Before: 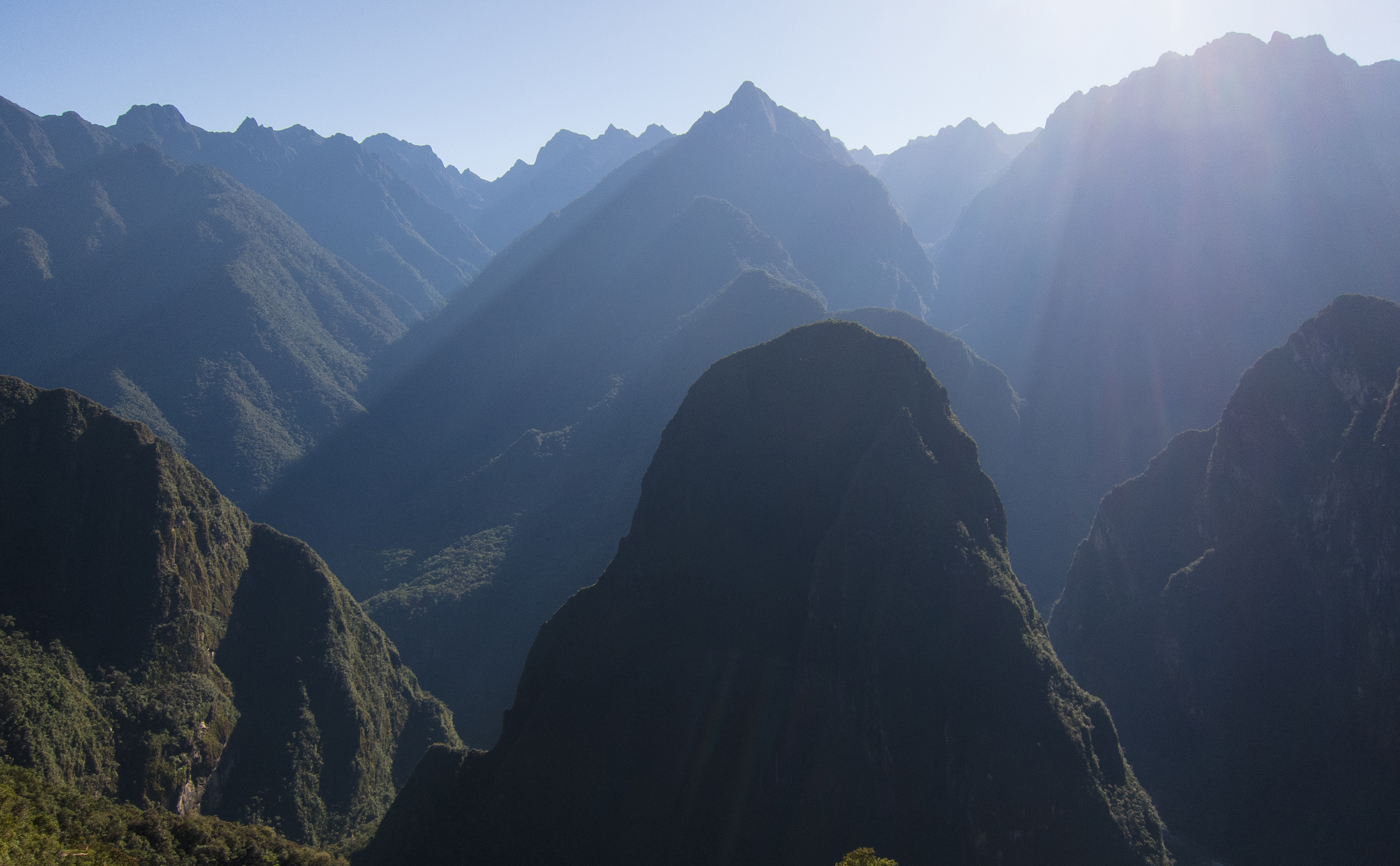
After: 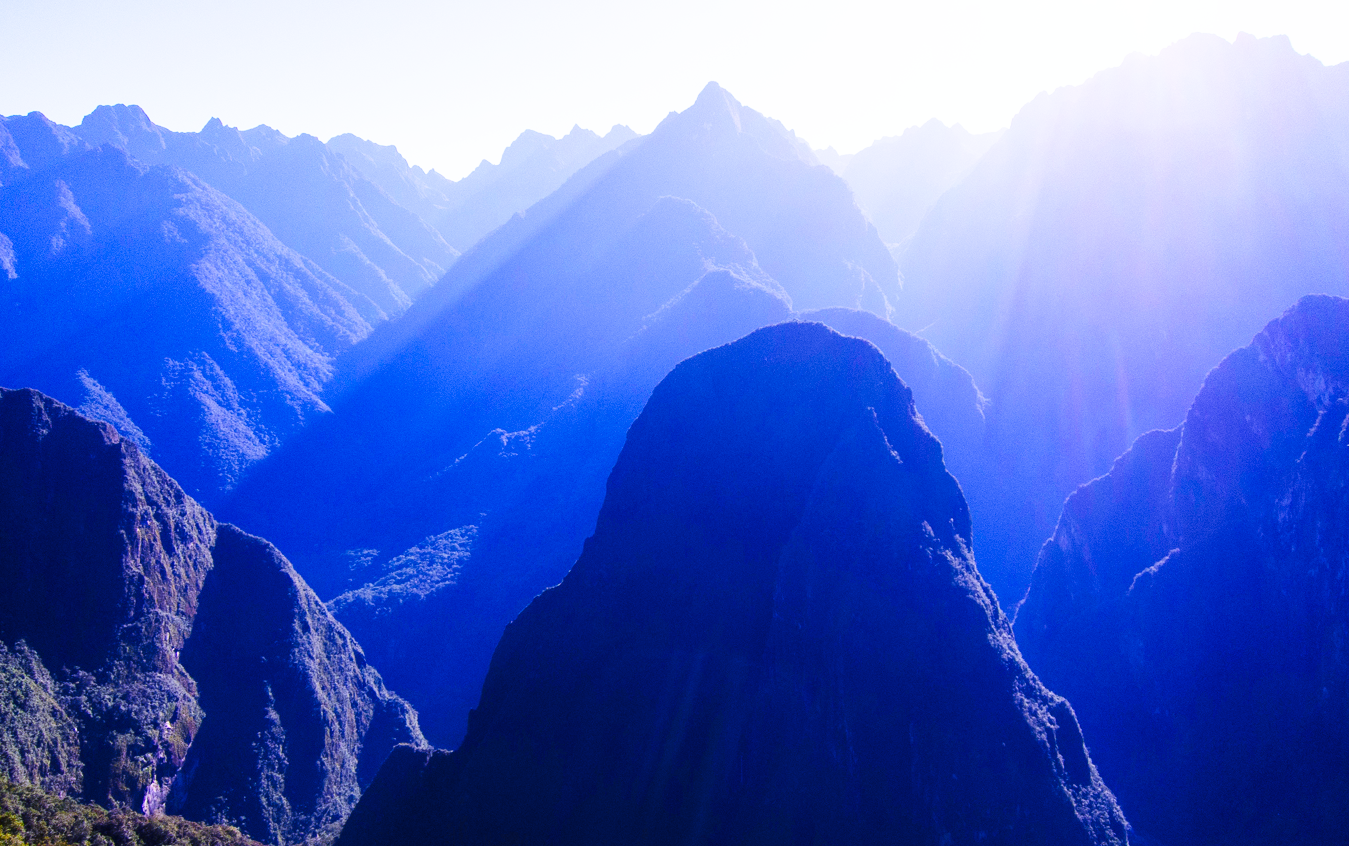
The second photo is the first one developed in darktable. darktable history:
crop and rotate: left 2.536%, right 1.107%, bottom 2.246%
contrast brightness saturation: contrast 0.07
base curve: curves: ch0 [(0, 0.003) (0.001, 0.002) (0.006, 0.004) (0.02, 0.022) (0.048, 0.086) (0.094, 0.234) (0.162, 0.431) (0.258, 0.629) (0.385, 0.8) (0.548, 0.918) (0.751, 0.988) (1, 1)], preserve colors none
white balance: red 0.98, blue 1.61
color balance rgb: perceptual saturation grading › global saturation 20%, perceptual saturation grading › highlights -25%, perceptual saturation grading › shadows 50%
